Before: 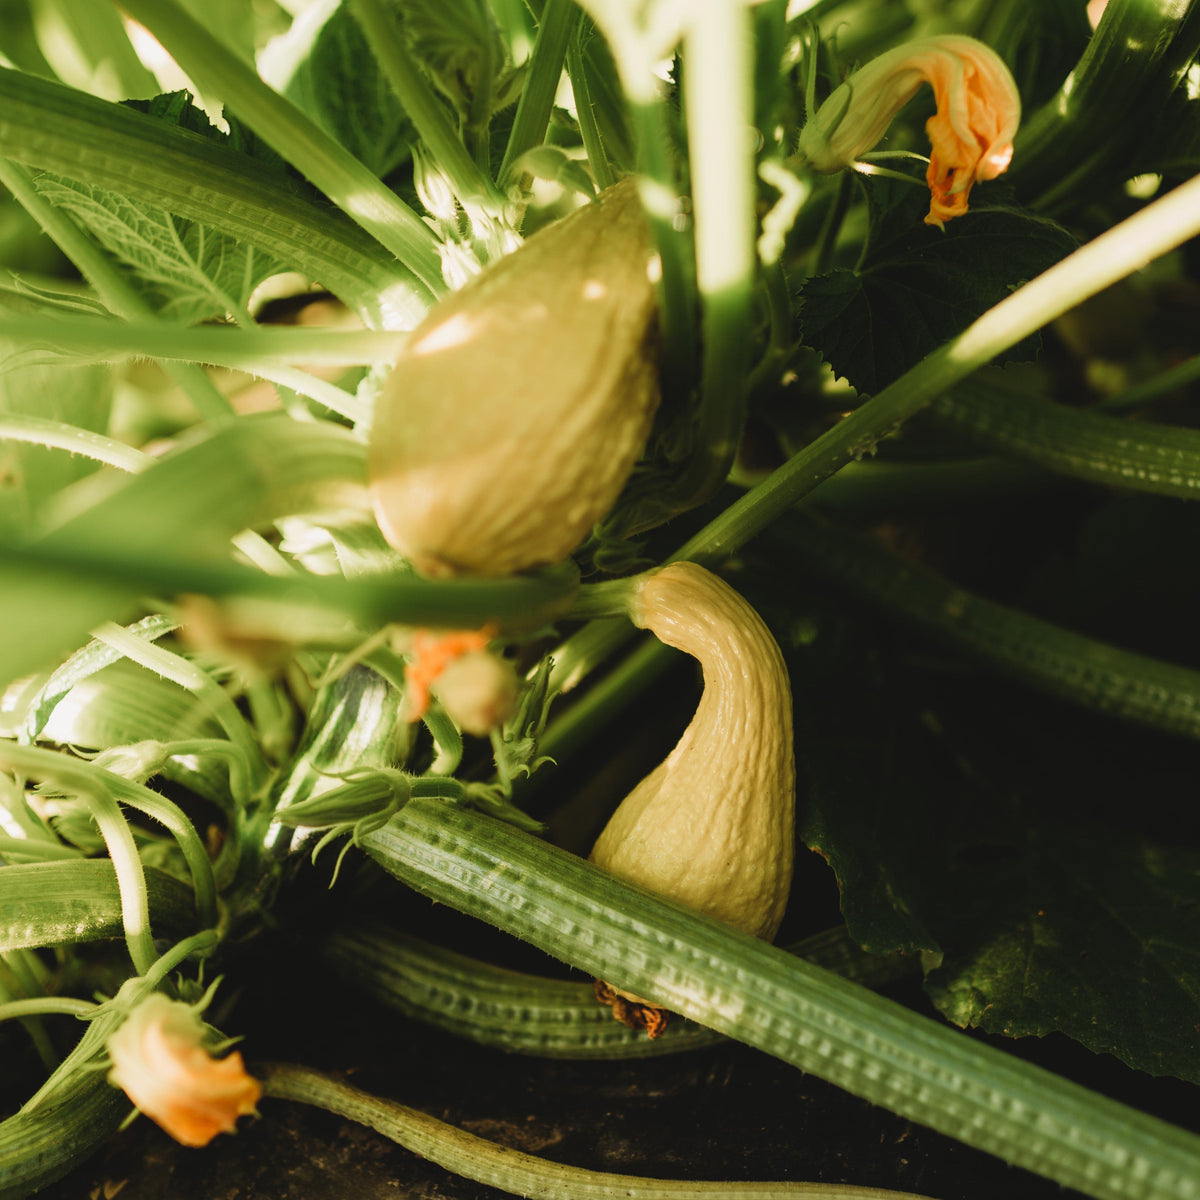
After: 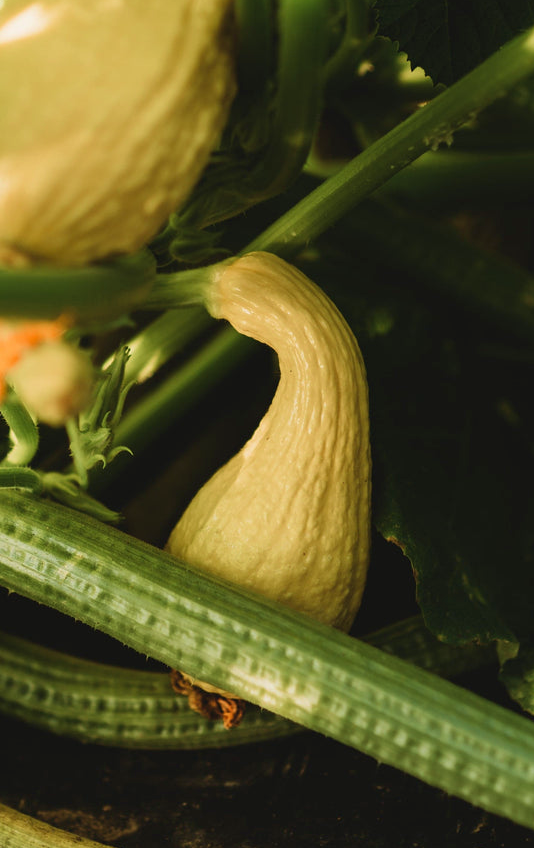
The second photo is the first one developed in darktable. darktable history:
crop: left 35.394%, top 25.89%, right 20.079%, bottom 3.399%
velvia: on, module defaults
